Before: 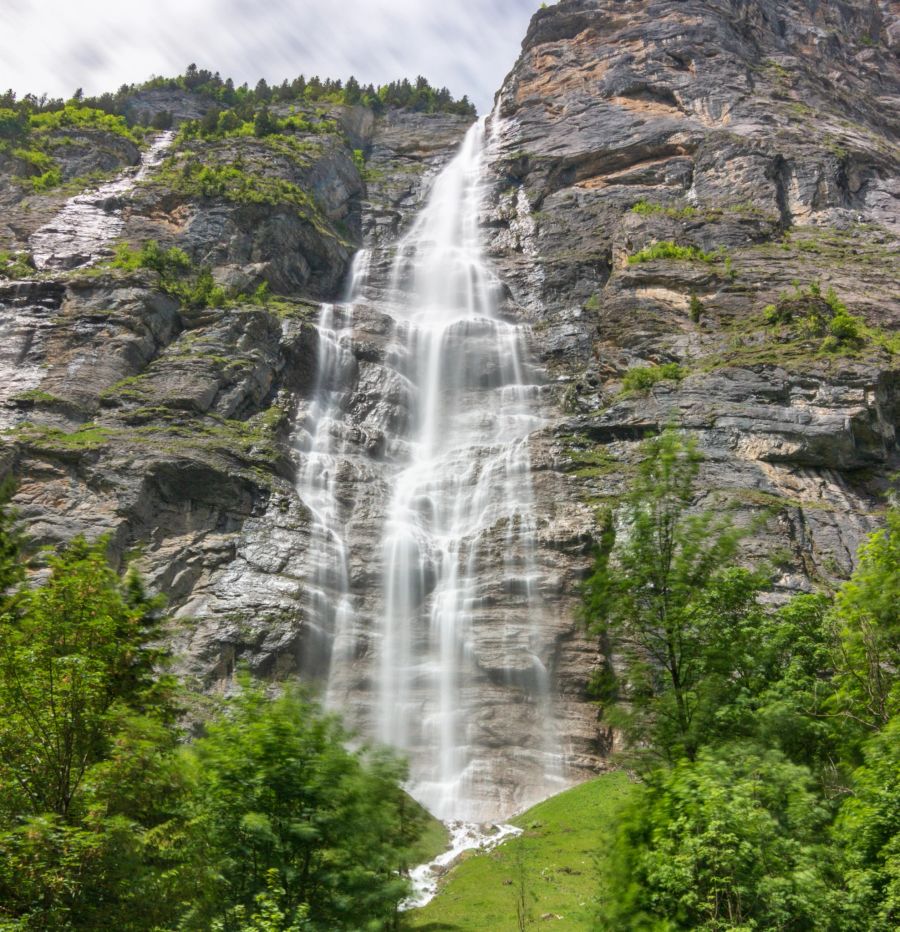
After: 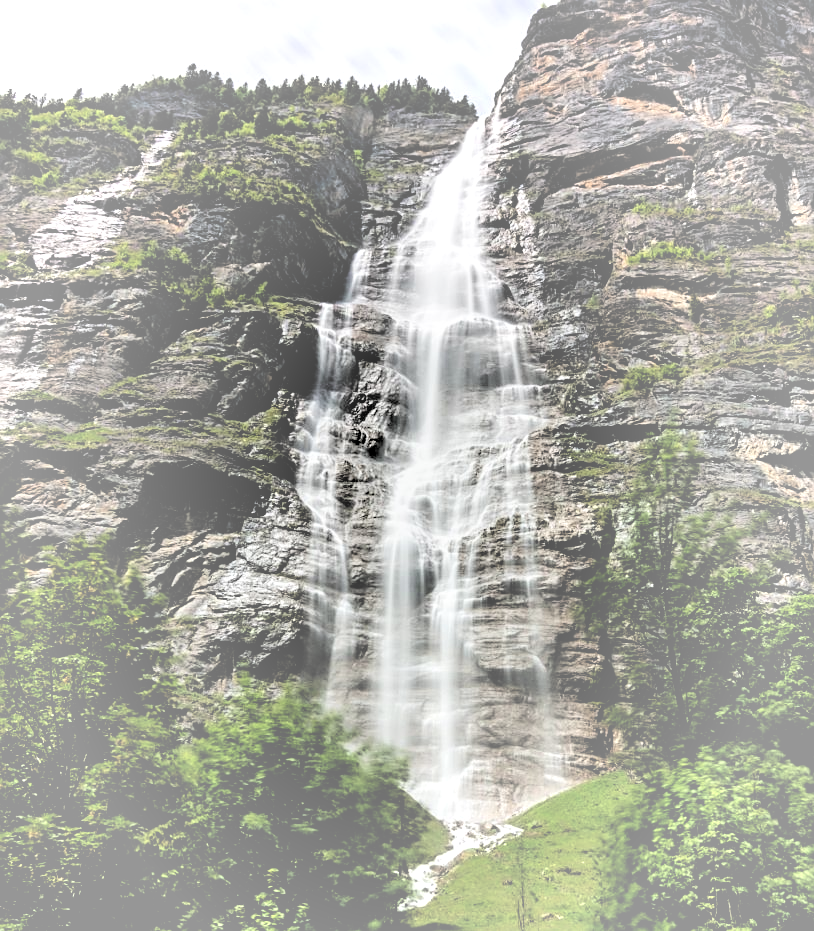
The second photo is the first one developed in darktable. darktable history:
vignetting: fall-off start 16.04%, fall-off radius 99.59%, brightness 0.303, saturation 0.002, width/height ratio 0.715
crop: right 9.514%, bottom 0.046%
filmic rgb: middle gray luminance 13.66%, black relative exposure -1.98 EV, white relative exposure 3.11 EV, target black luminance 0%, hardness 1.8, latitude 58.75%, contrast 1.722, highlights saturation mix 6.45%, shadows ↔ highlights balance -36.72%
sharpen: on, module defaults
